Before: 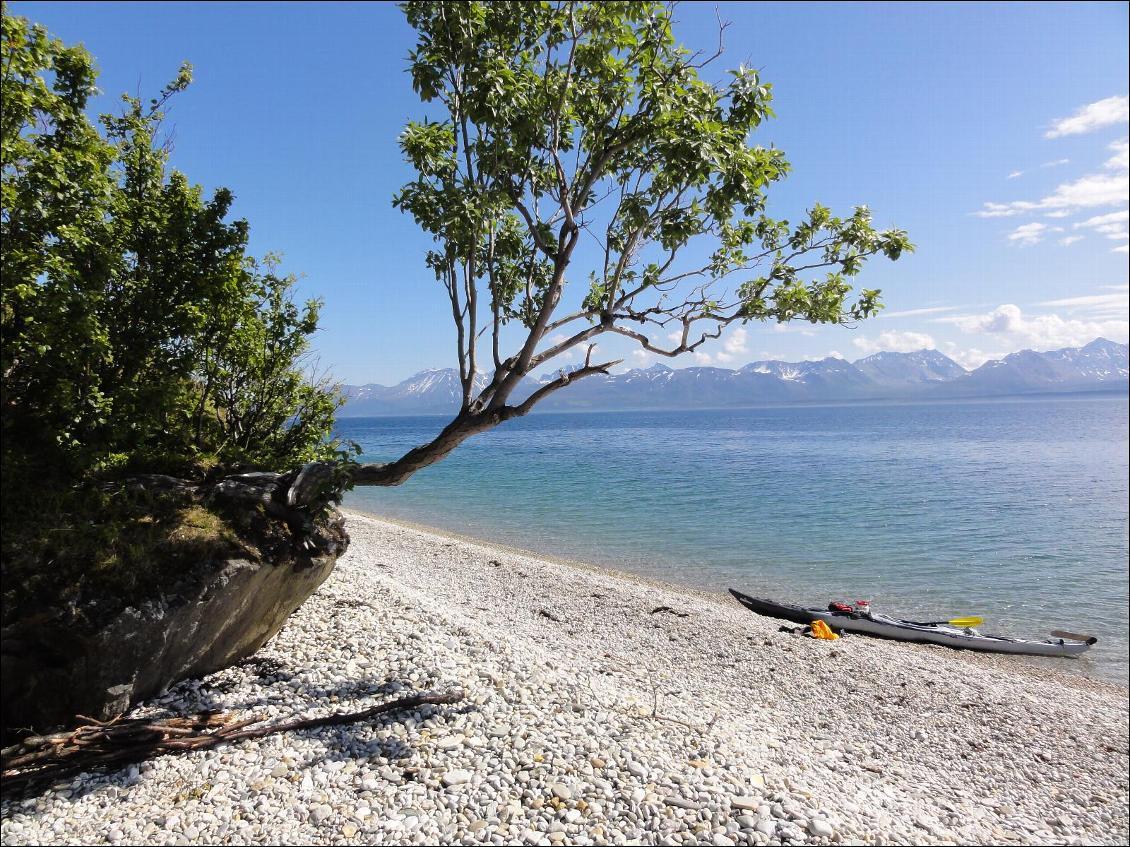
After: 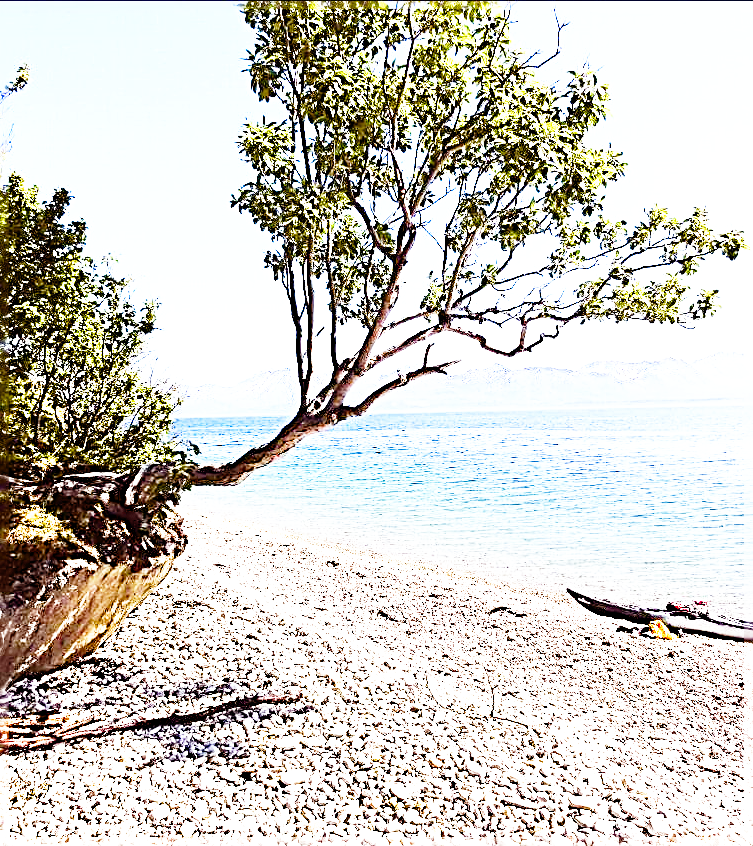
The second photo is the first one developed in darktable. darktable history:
sharpen: radius 3.202, amount 1.723
exposure: black level correction 0, exposure 1.585 EV, compensate highlight preservation false
contrast brightness saturation: contrast 0.031, brightness -0.034
base curve: curves: ch0 [(0, 0) (0.012, 0.01) (0.073, 0.168) (0.31, 0.711) (0.645, 0.957) (1, 1)], preserve colors none
crop and rotate: left 14.403%, right 18.944%
color balance rgb: power › chroma 1.575%, power › hue 25.77°, perceptual saturation grading › global saturation 20%, perceptual saturation grading › highlights -25.145%, perceptual saturation grading › shadows 49.235%
